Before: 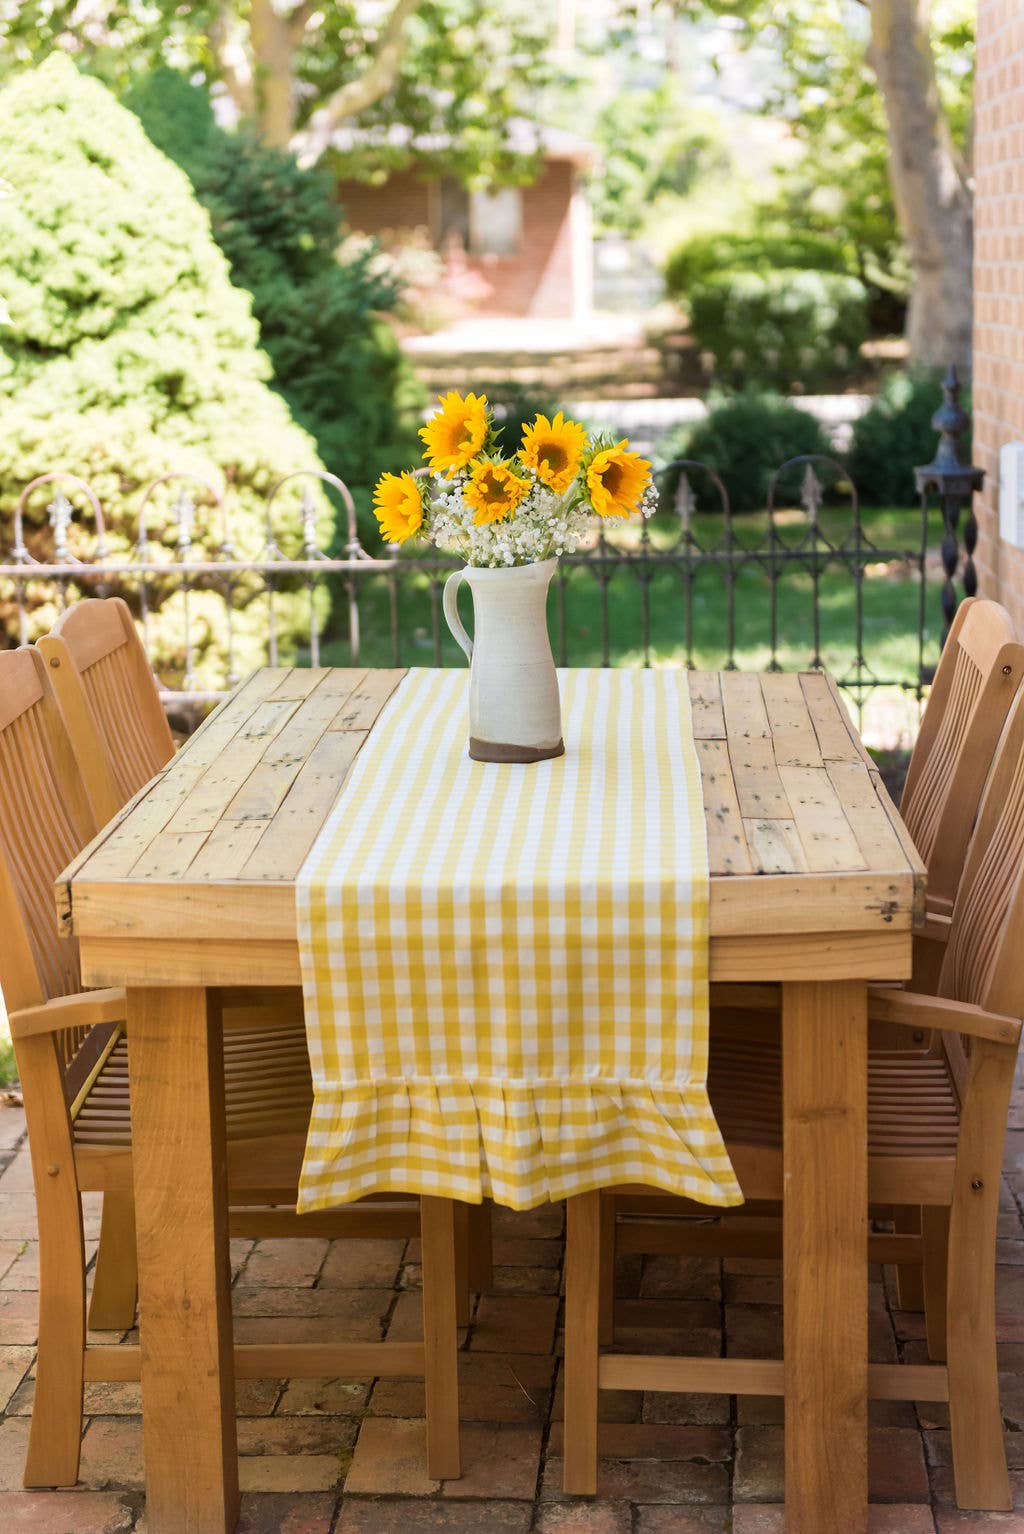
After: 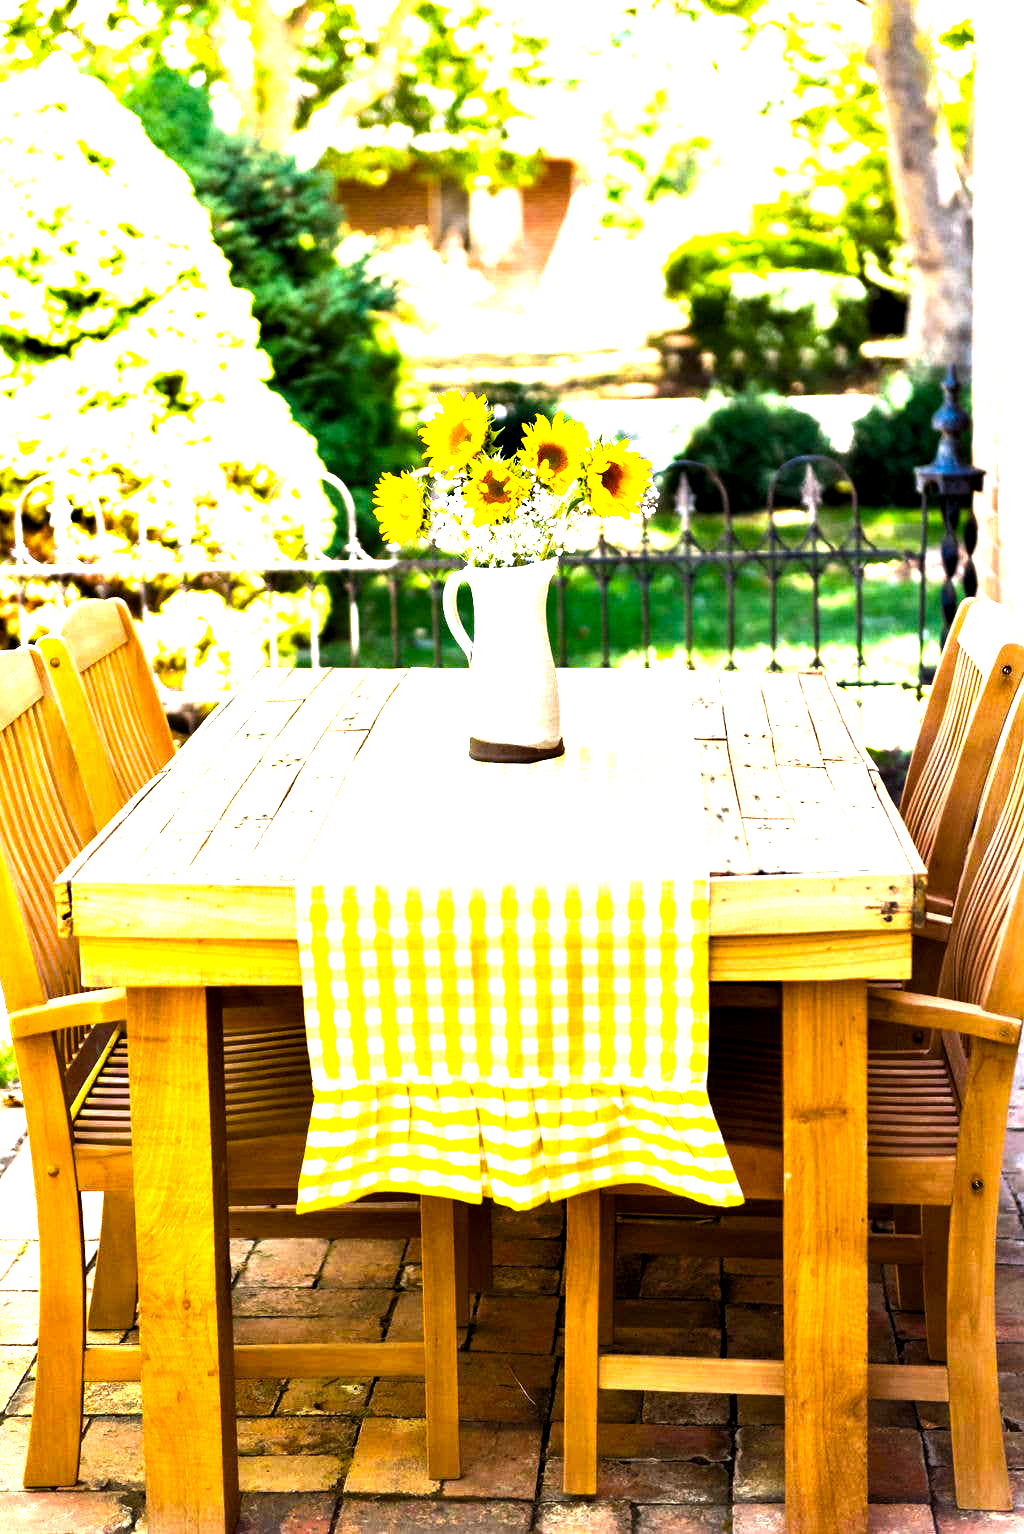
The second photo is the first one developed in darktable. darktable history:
color balance rgb: perceptual saturation grading › global saturation 39.485%, perceptual brilliance grading › global brilliance 15.075%, perceptual brilliance grading › shadows -34.753%
exposure: exposure 1.254 EV, compensate highlight preservation false
contrast equalizer: octaves 7, y [[0.6 ×6], [0.55 ×6], [0 ×6], [0 ×6], [0 ×6]]
